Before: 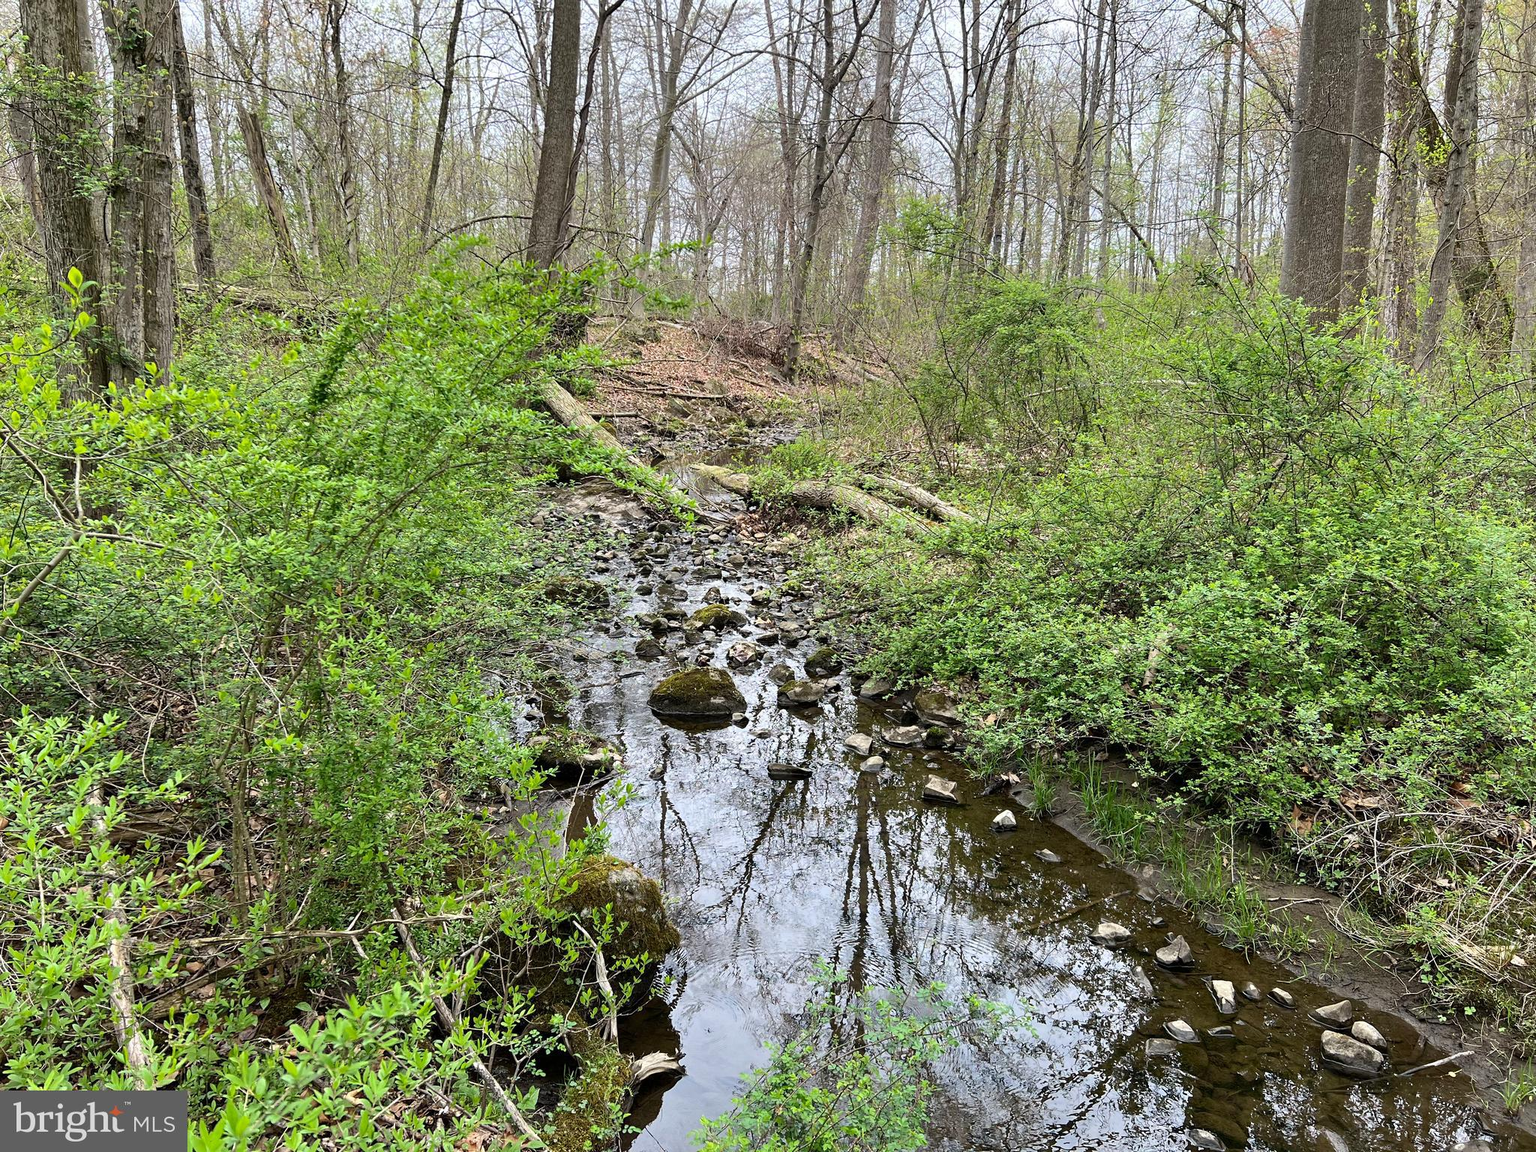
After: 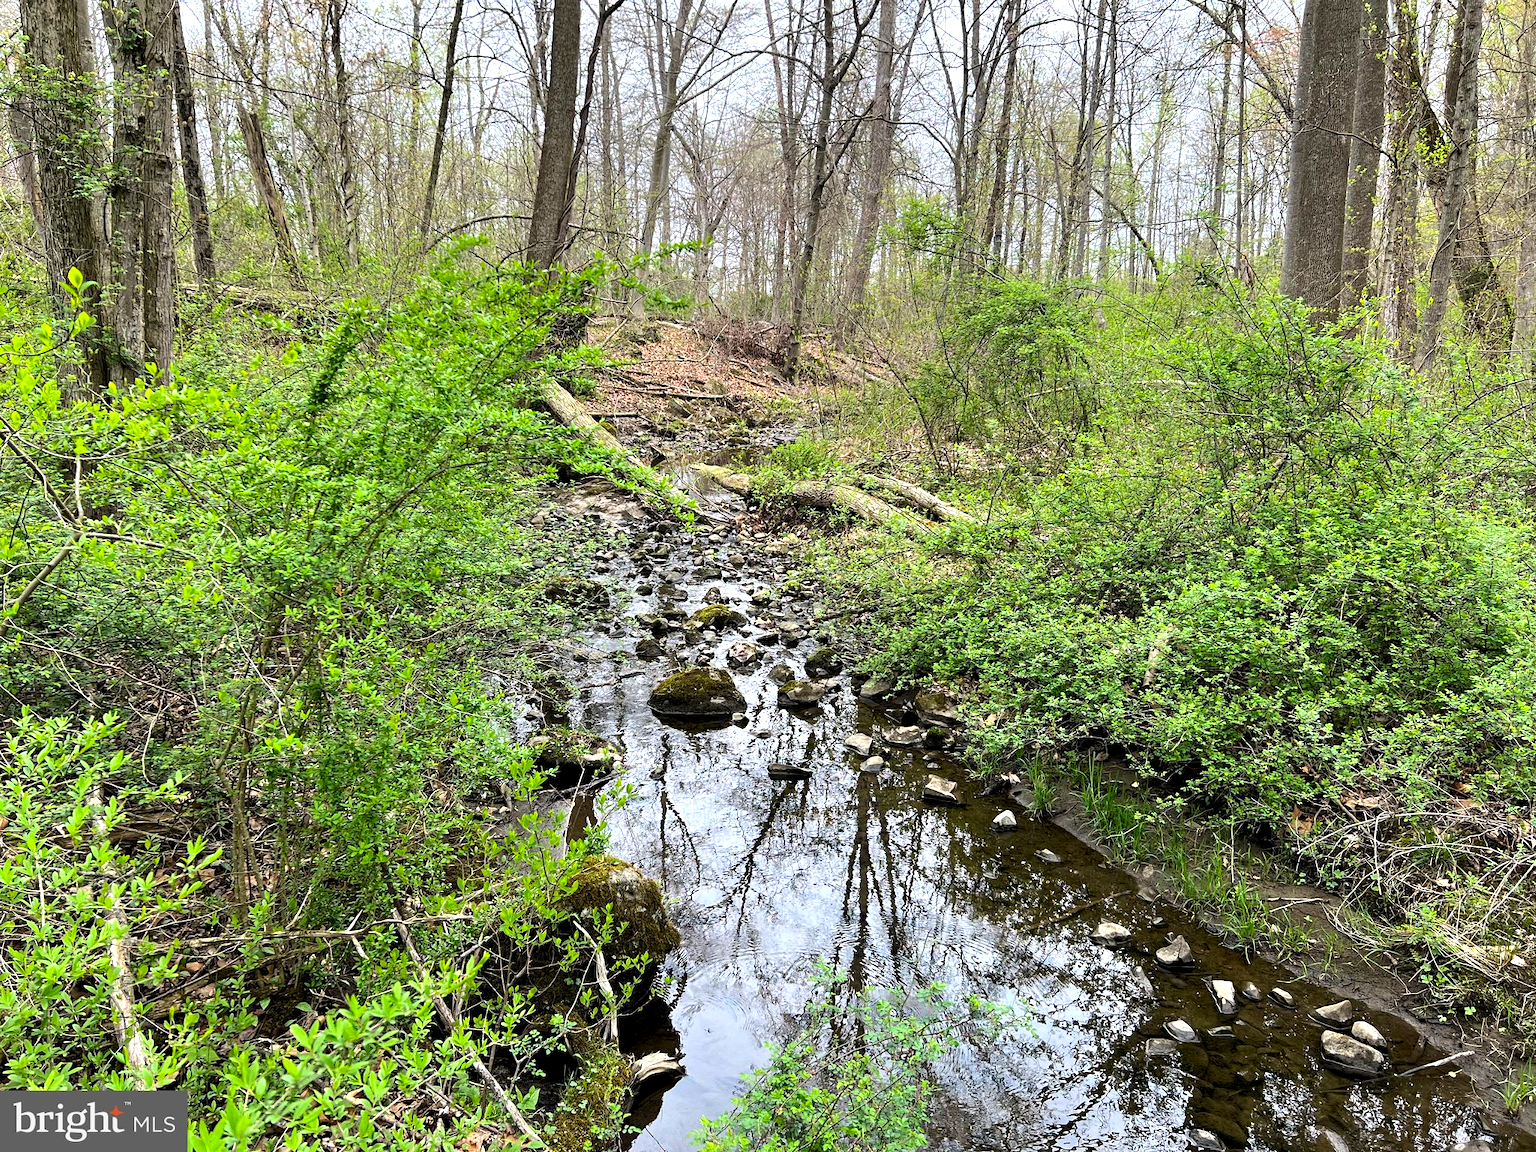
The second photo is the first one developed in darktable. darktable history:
contrast brightness saturation: contrast 0.076, saturation 0.198
levels: levels [0.055, 0.477, 0.9]
